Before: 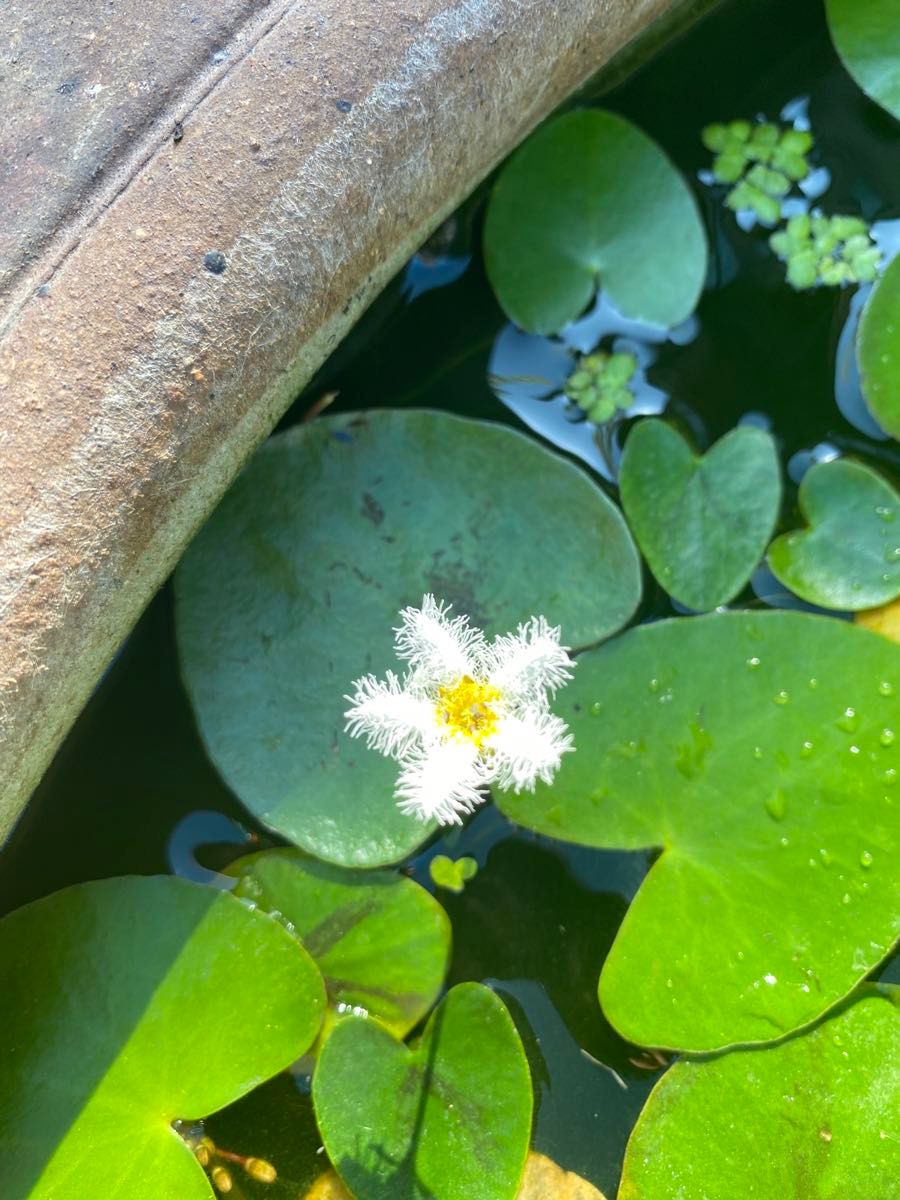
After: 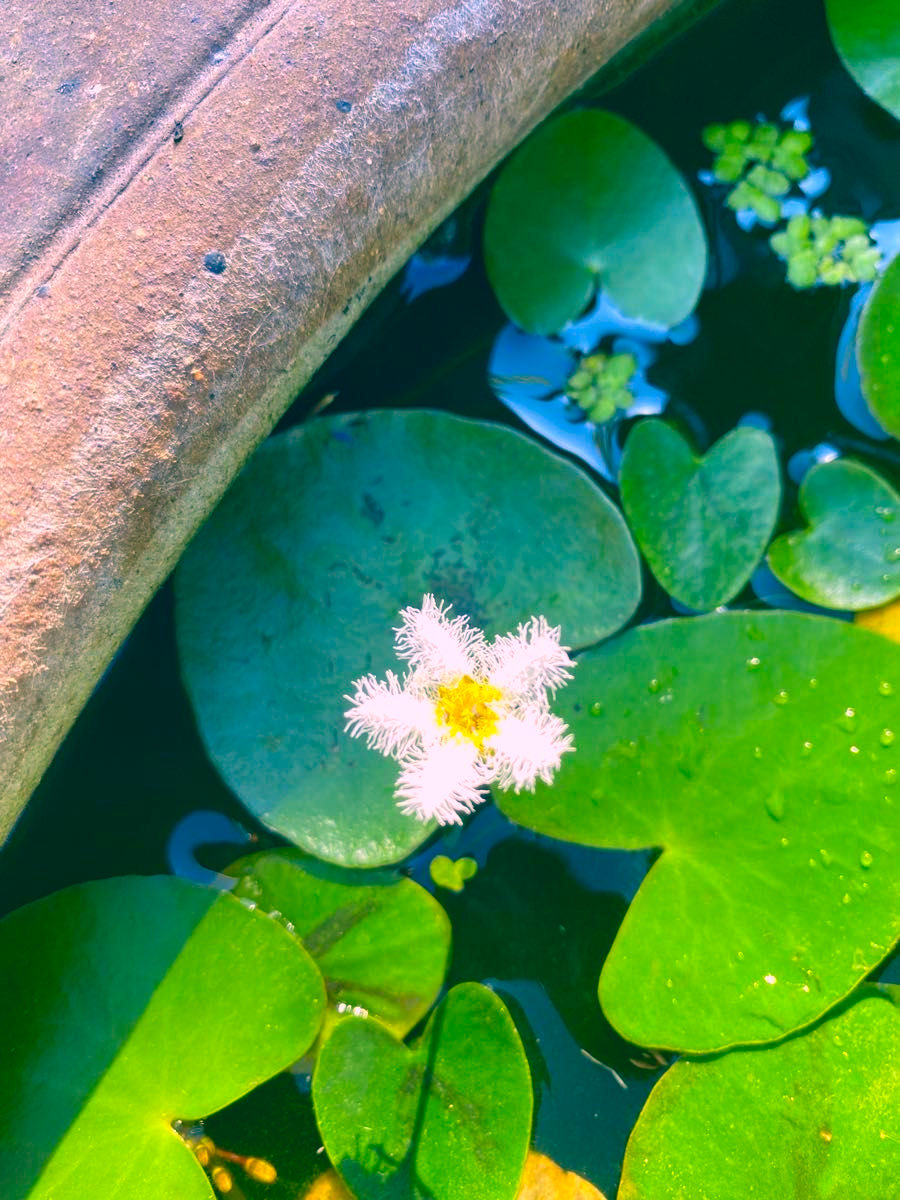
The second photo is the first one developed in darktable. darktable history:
color correction: highlights a* 17.03, highlights b* 0.205, shadows a* -15.38, shadows b* -14.56, saturation 1.5
